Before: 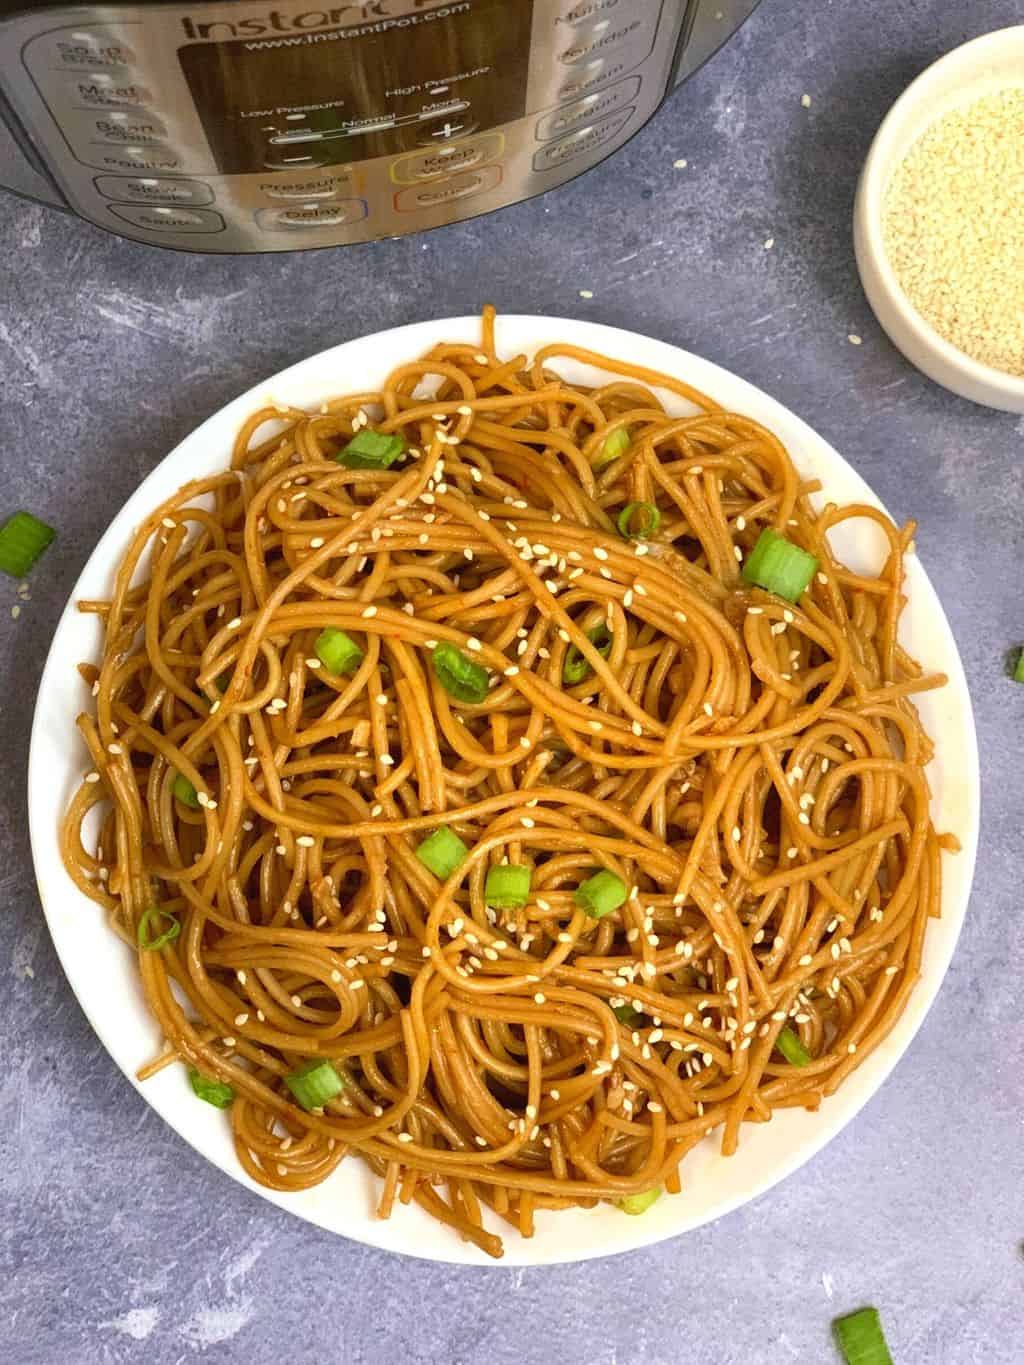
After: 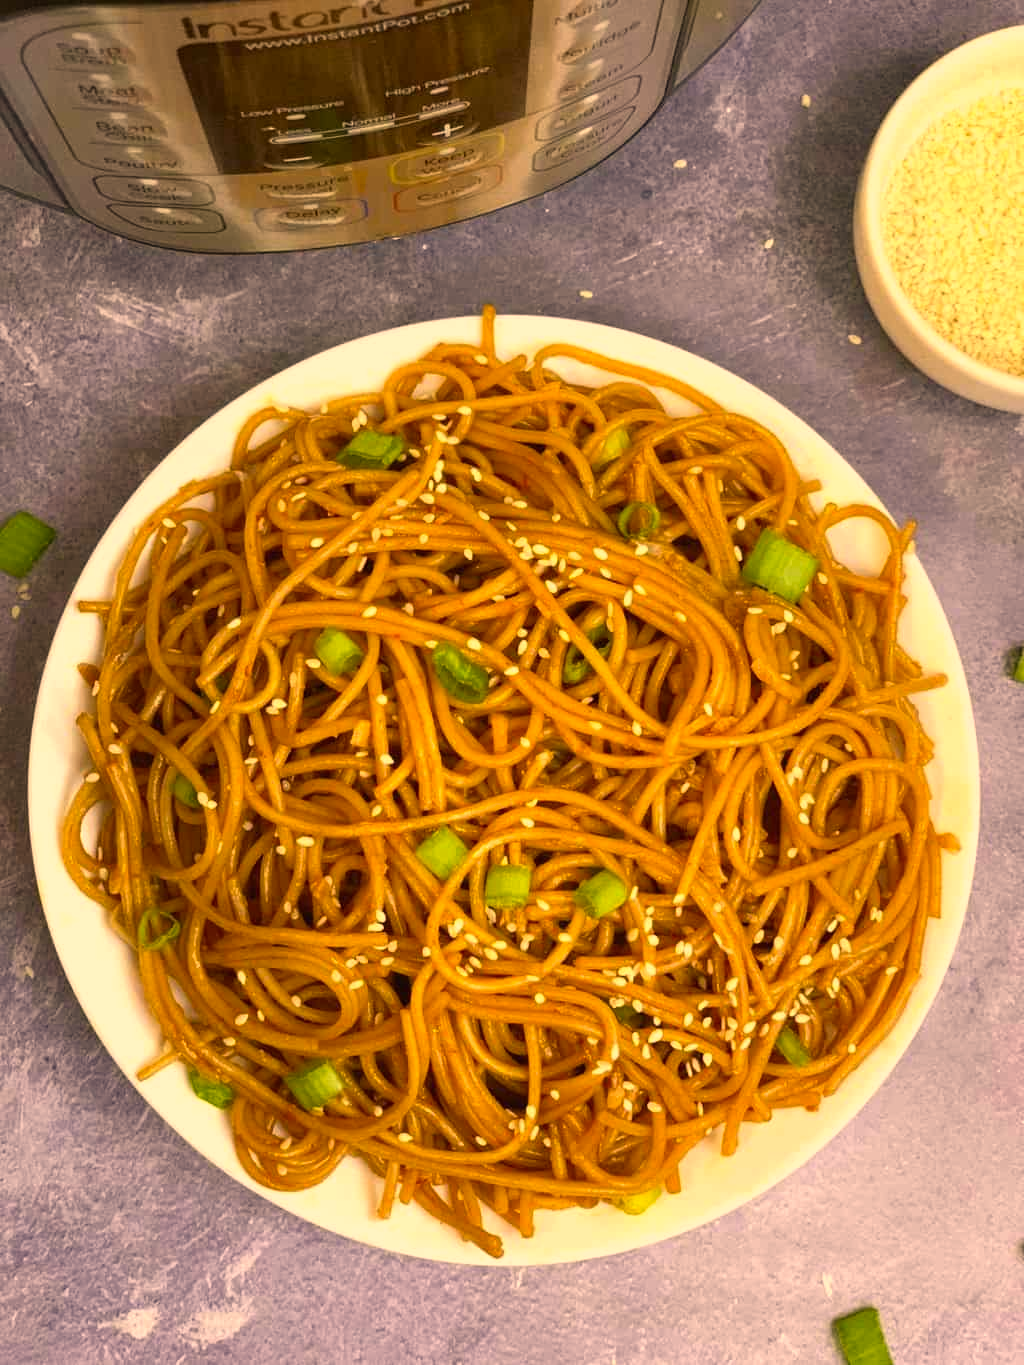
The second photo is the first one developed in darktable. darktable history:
color correction: highlights a* 14.96, highlights b* 31.74
shadows and highlights: shadows 3.23, highlights -18.21, highlights color adjustment 72.77%, soften with gaussian
